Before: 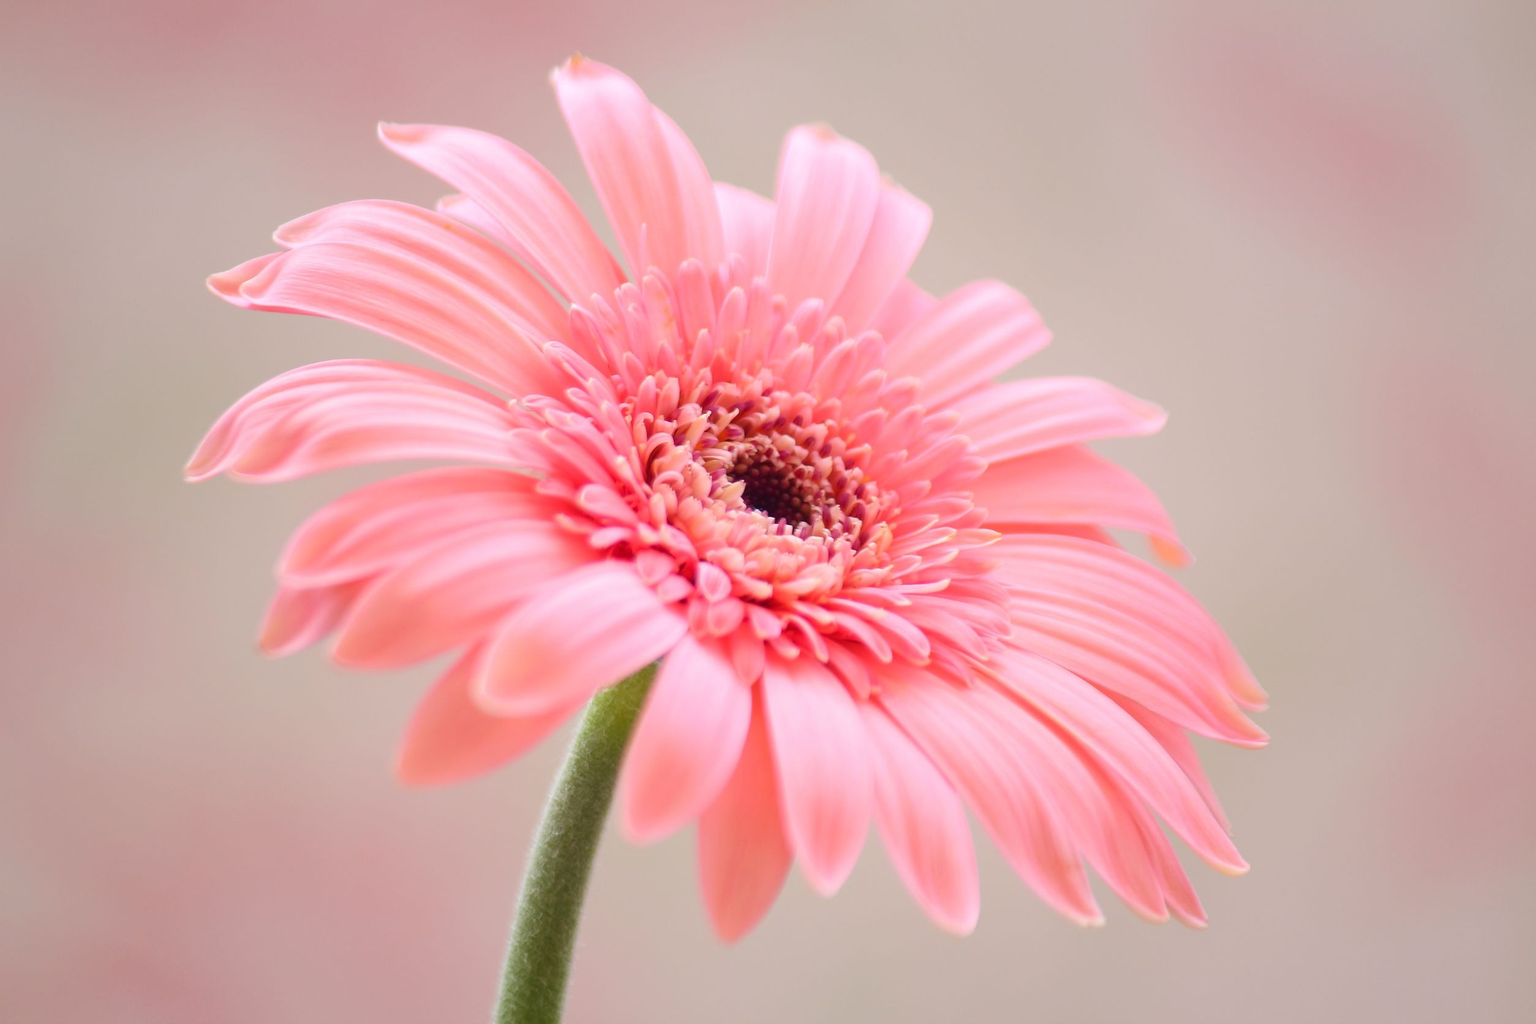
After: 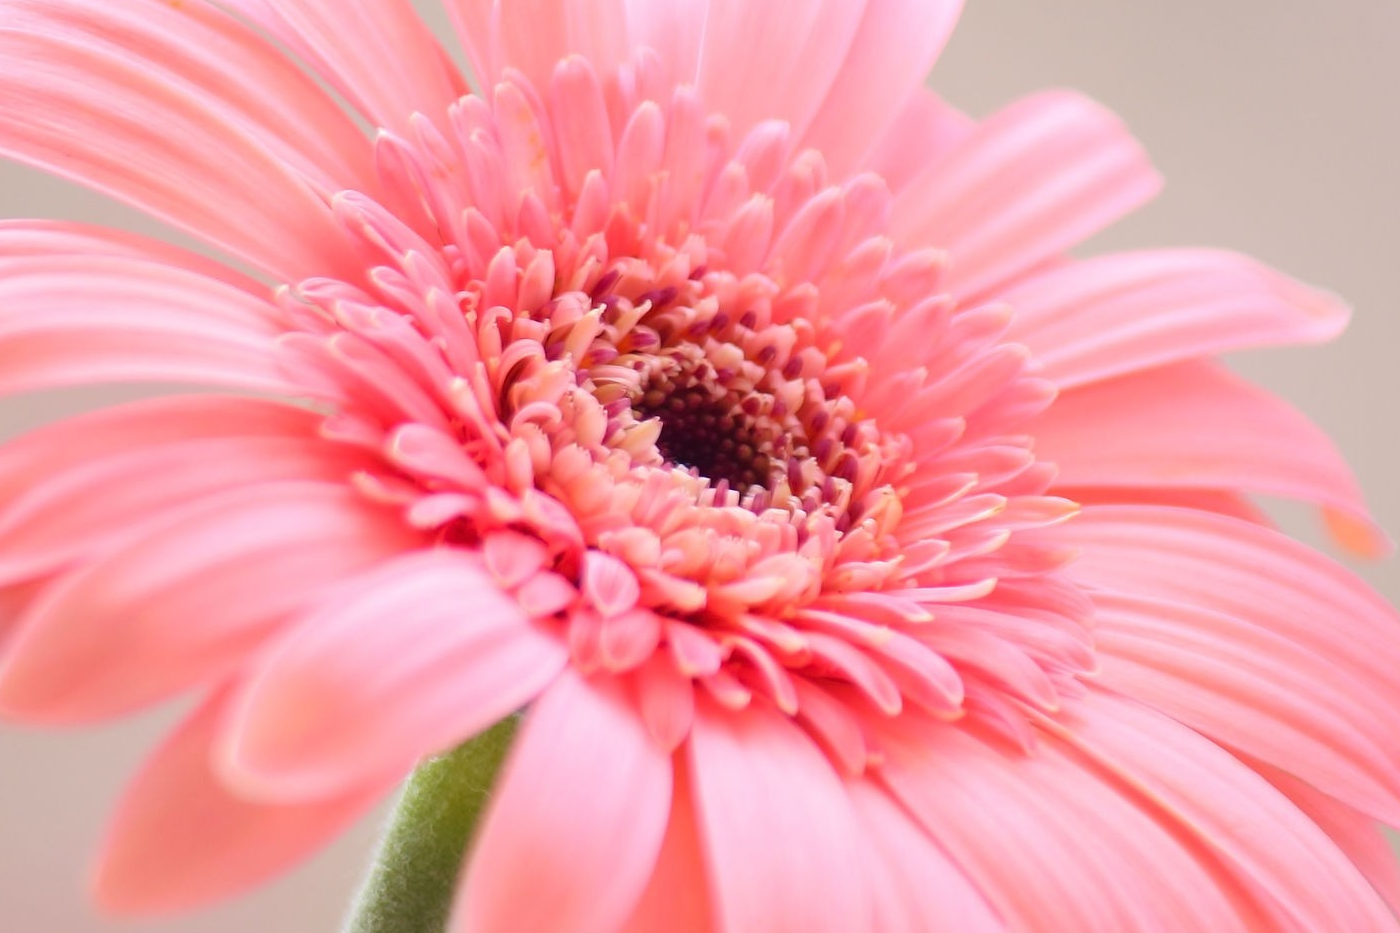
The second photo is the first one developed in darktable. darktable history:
crop and rotate: left 22.13%, top 22.054%, right 22.026%, bottom 22.102%
